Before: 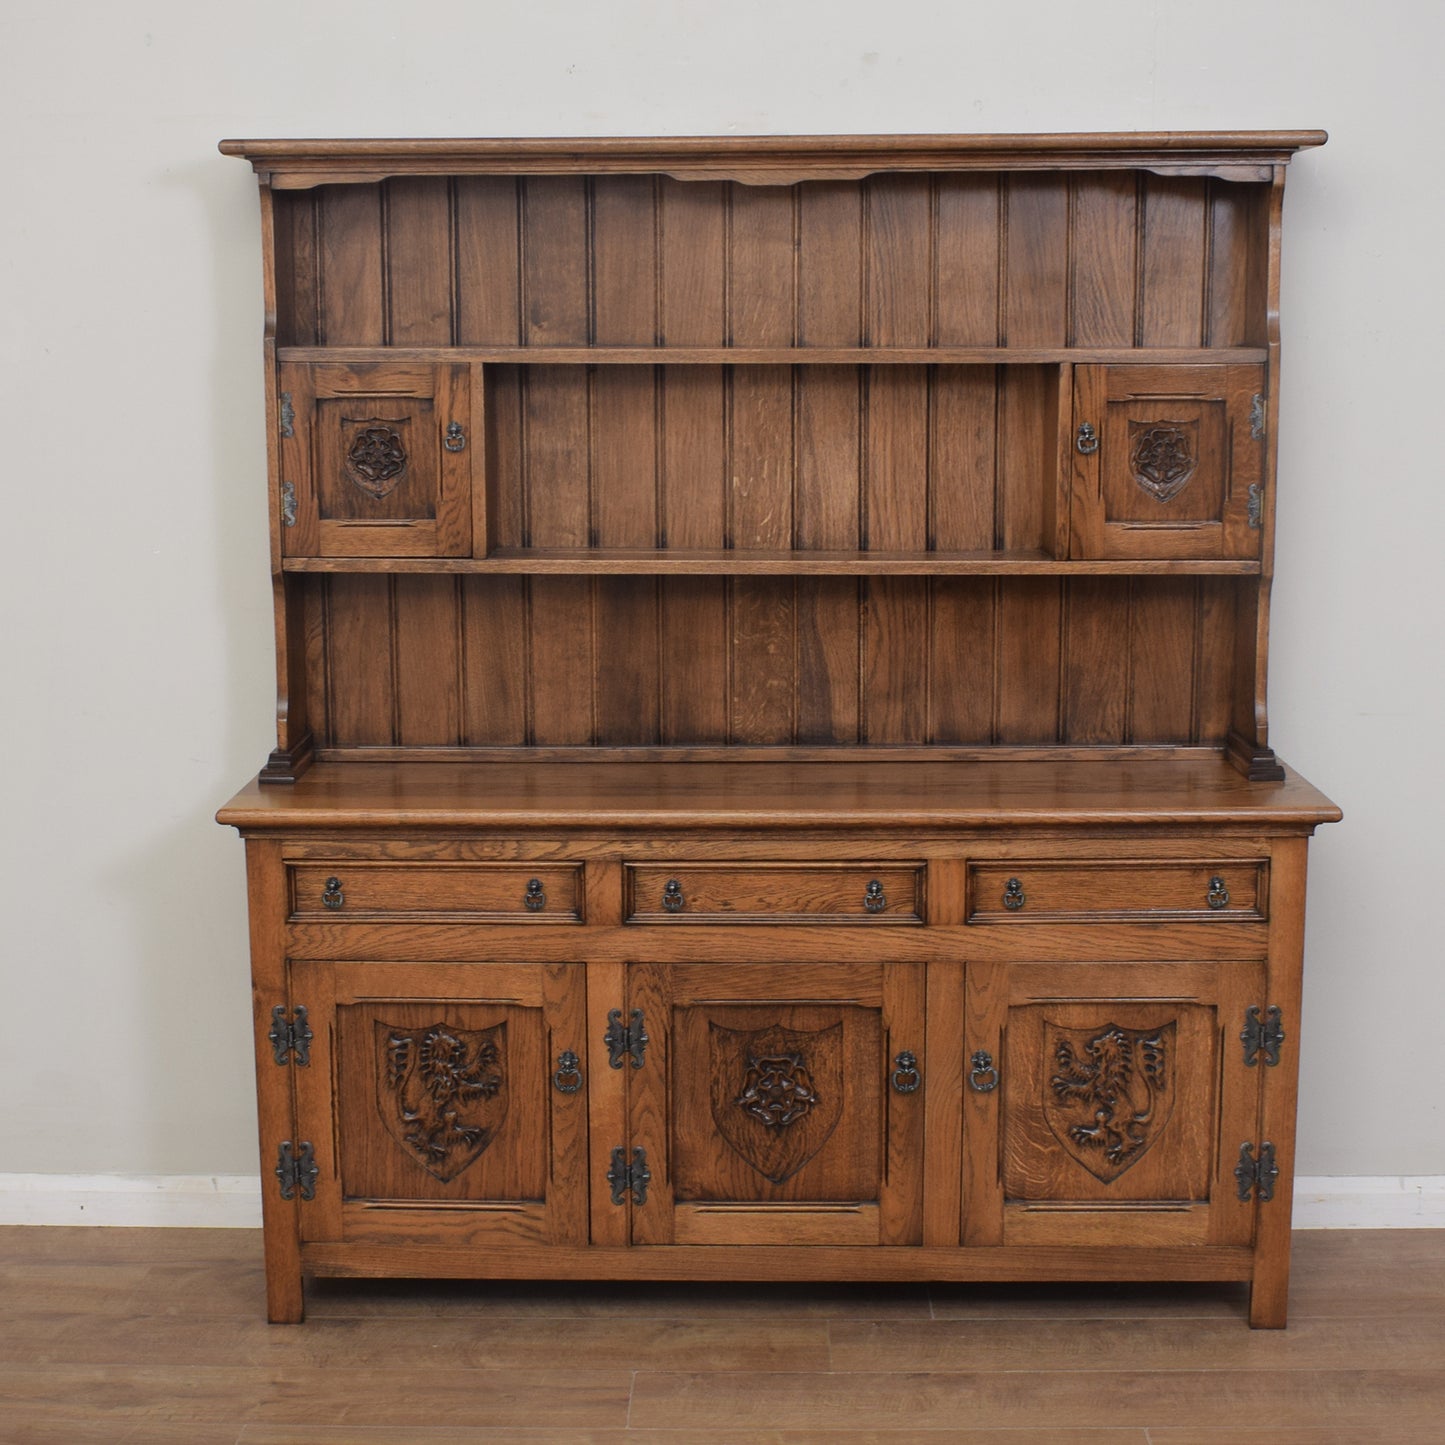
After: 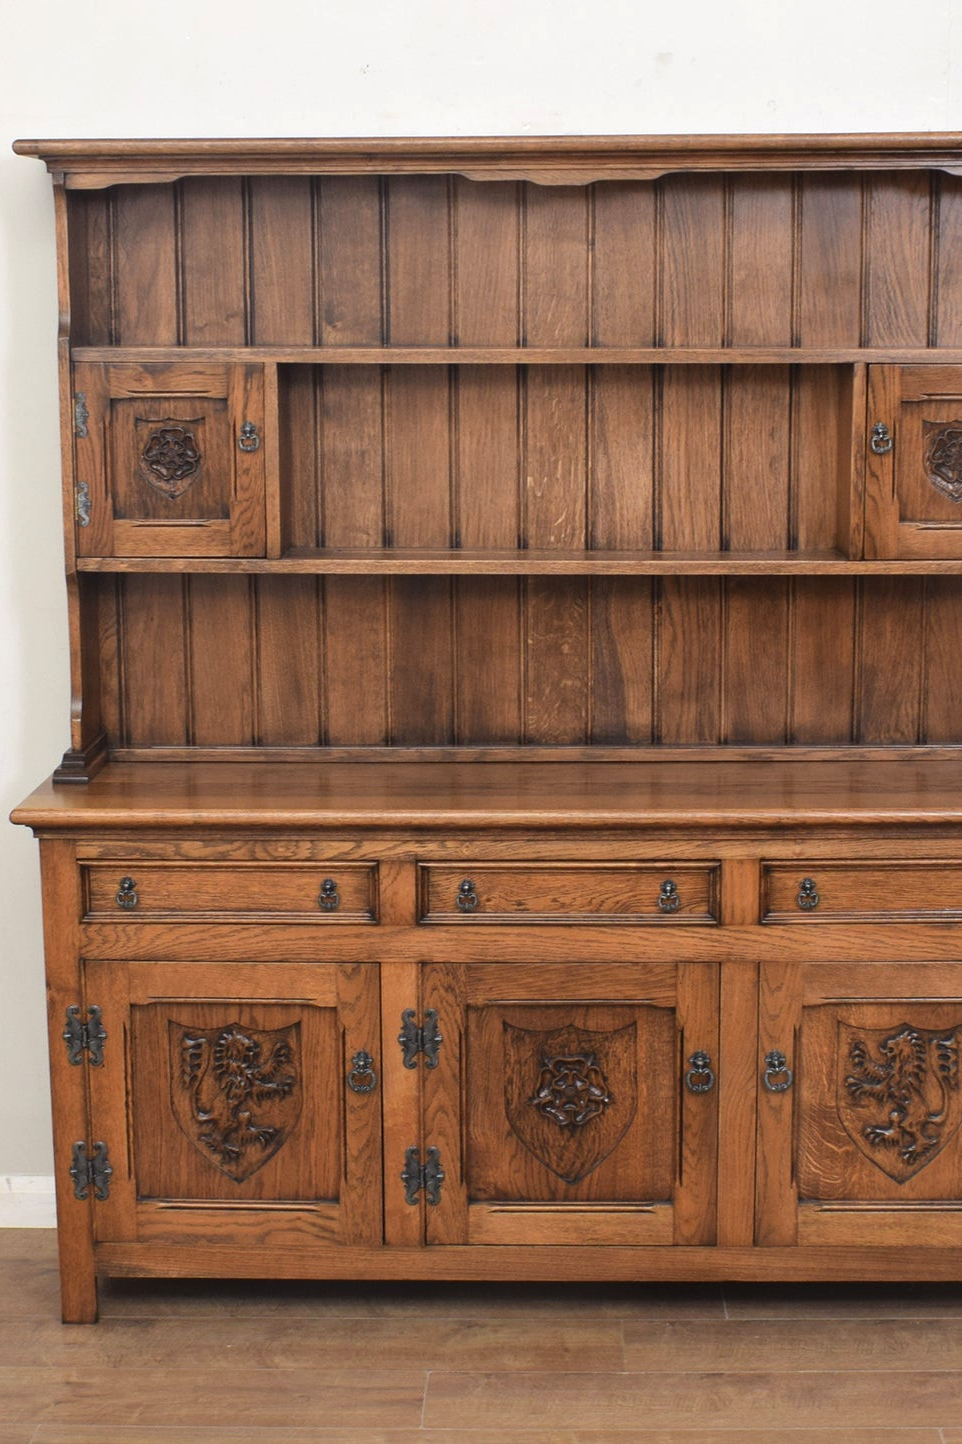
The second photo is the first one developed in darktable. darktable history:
crop and rotate: left 14.294%, right 19.128%
tone equalizer: edges refinement/feathering 500, mask exposure compensation -1.57 EV, preserve details no
exposure: black level correction 0, exposure 0.5 EV, compensate exposure bias true, compensate highlight preservation false
